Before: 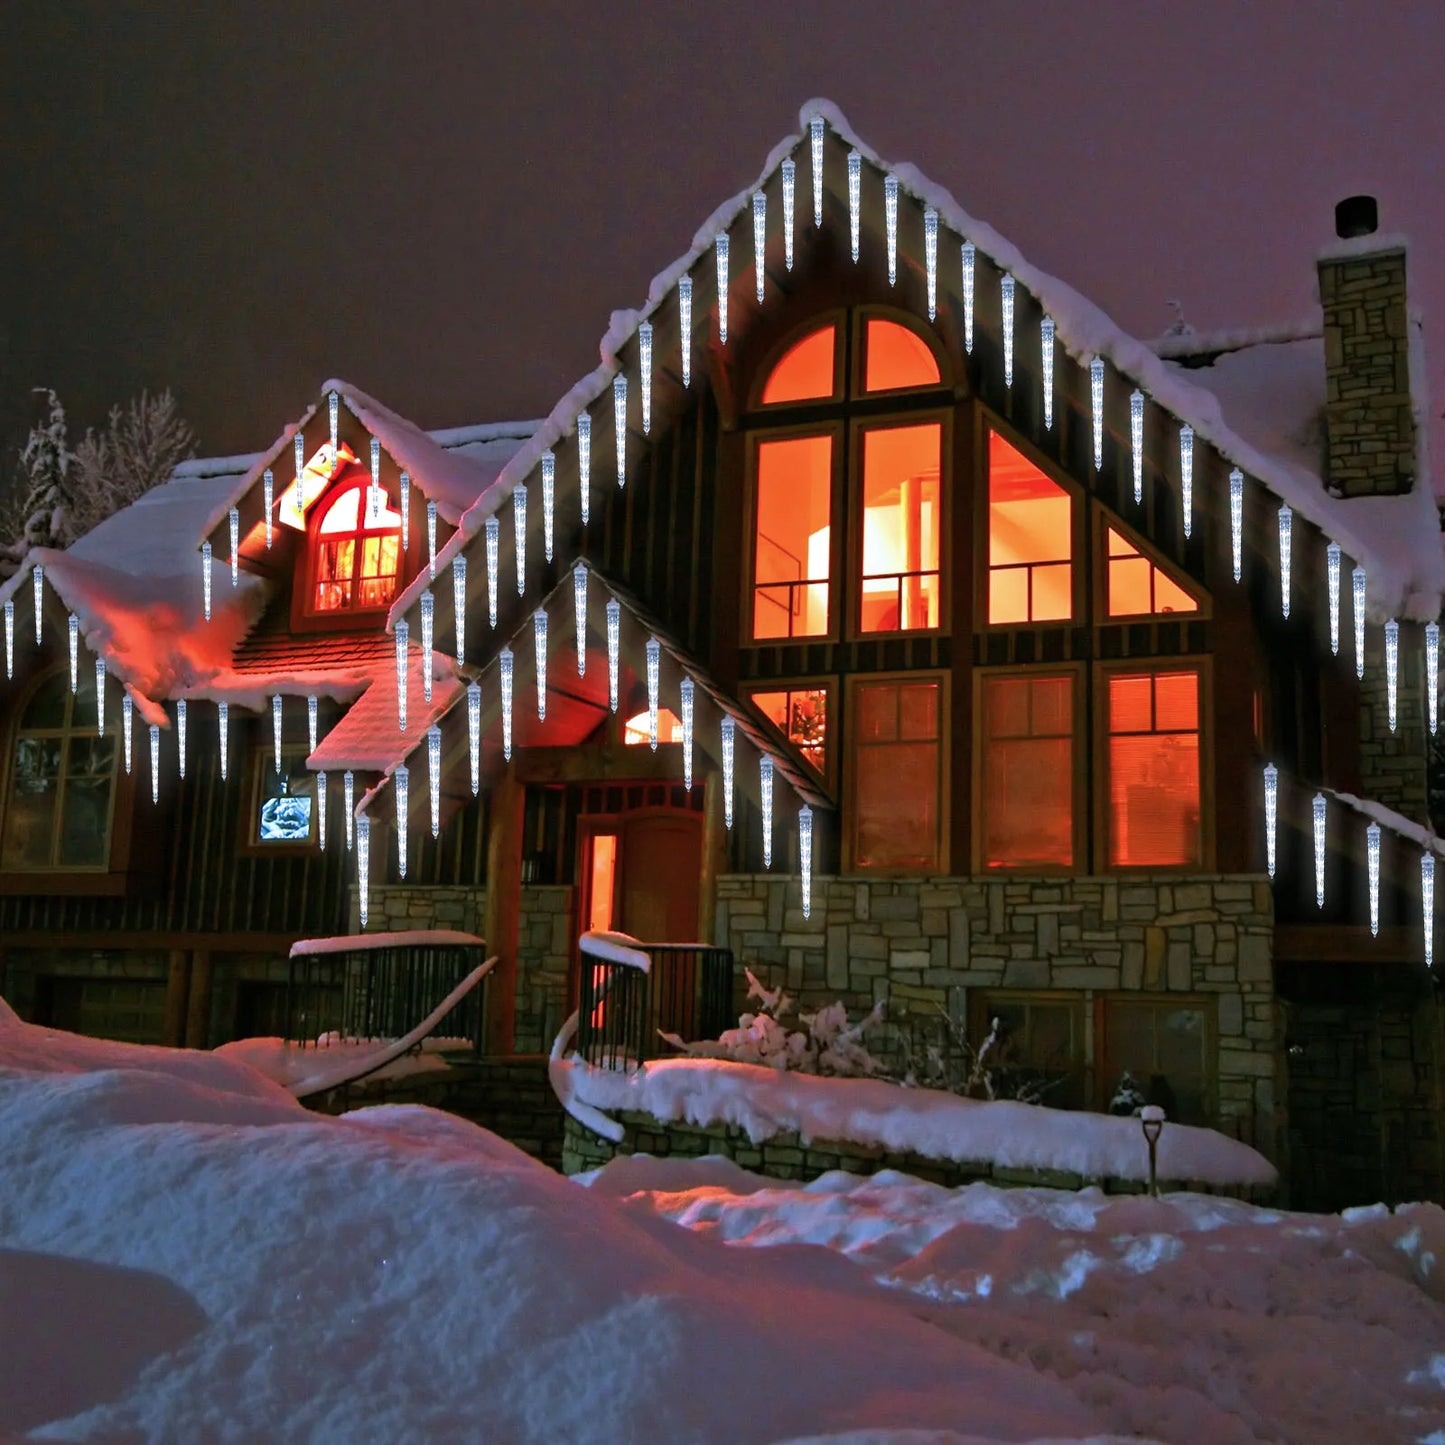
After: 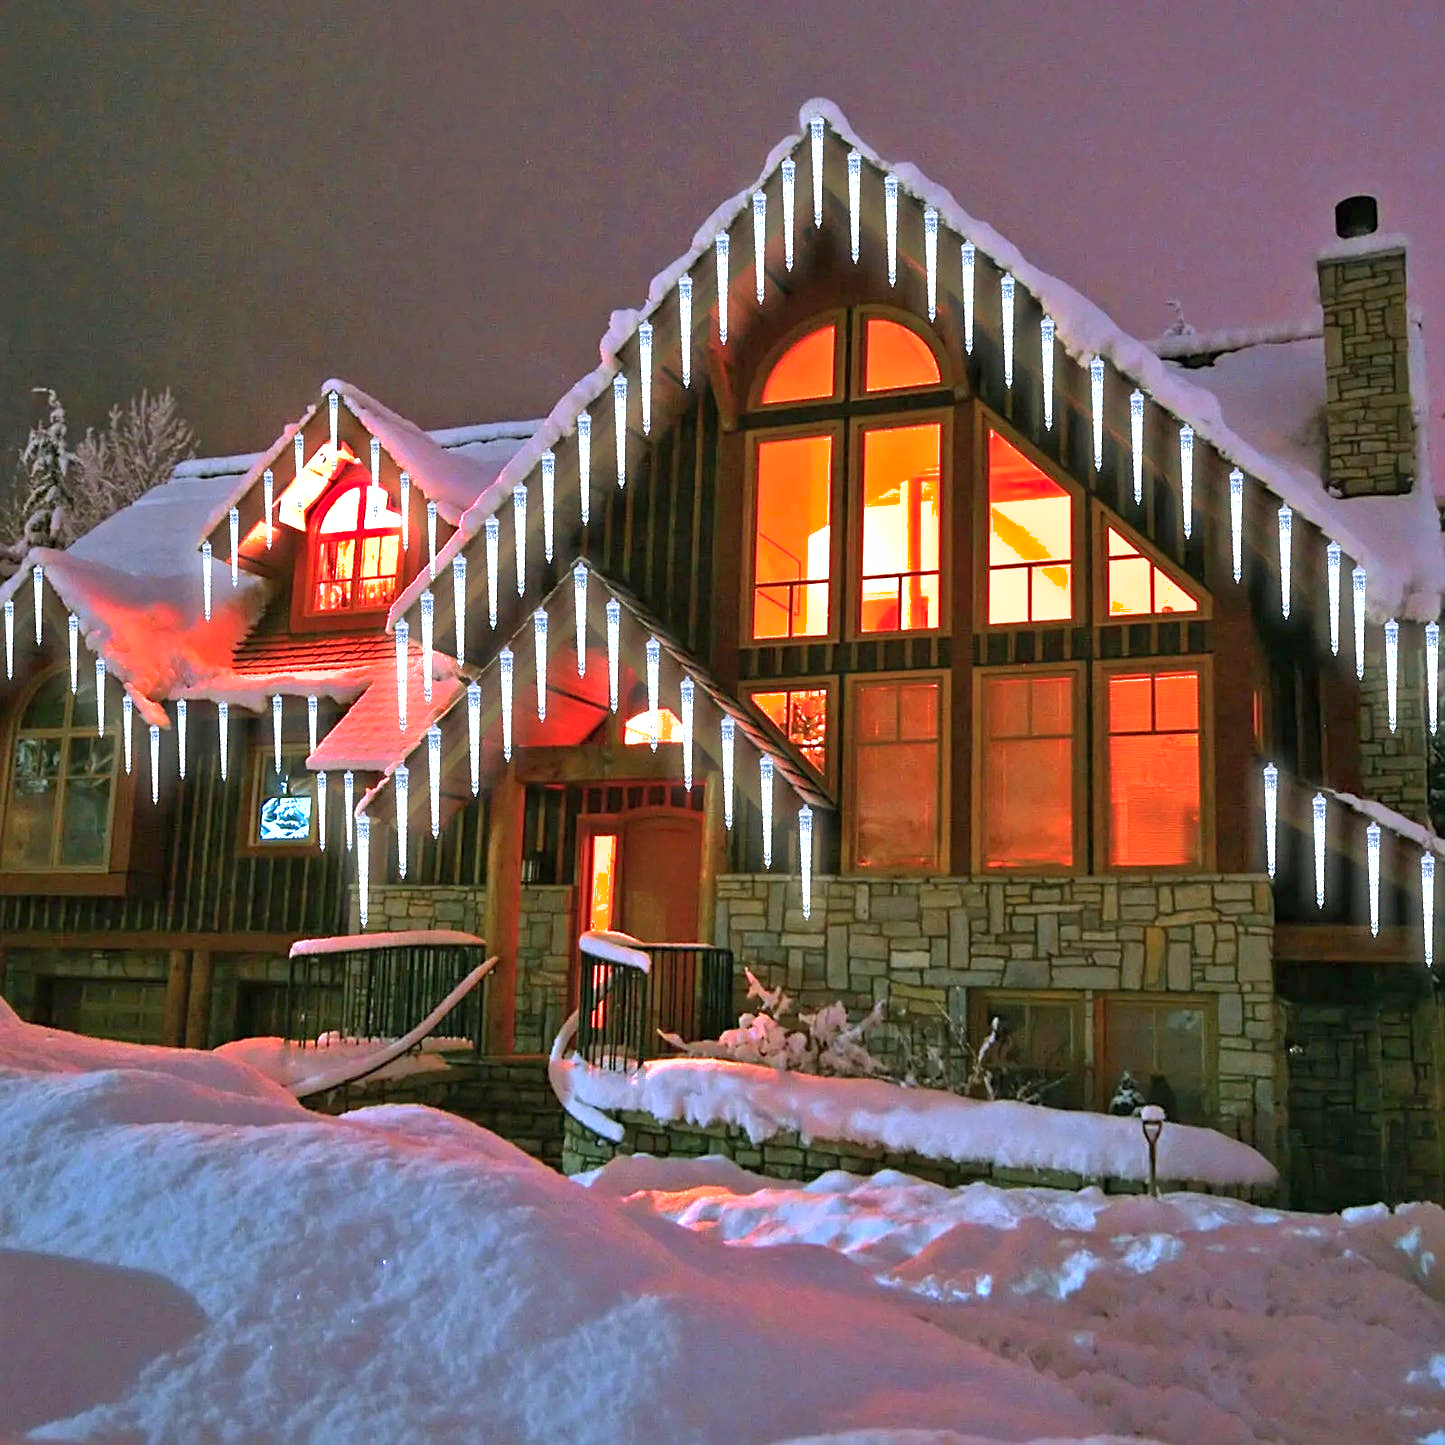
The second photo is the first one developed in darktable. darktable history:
shadows and highlights: on, module defaults
sharpen: on, module defaults
exposure: black level correction 0, exposure 1.284 EV, compensate highlight preservation false
